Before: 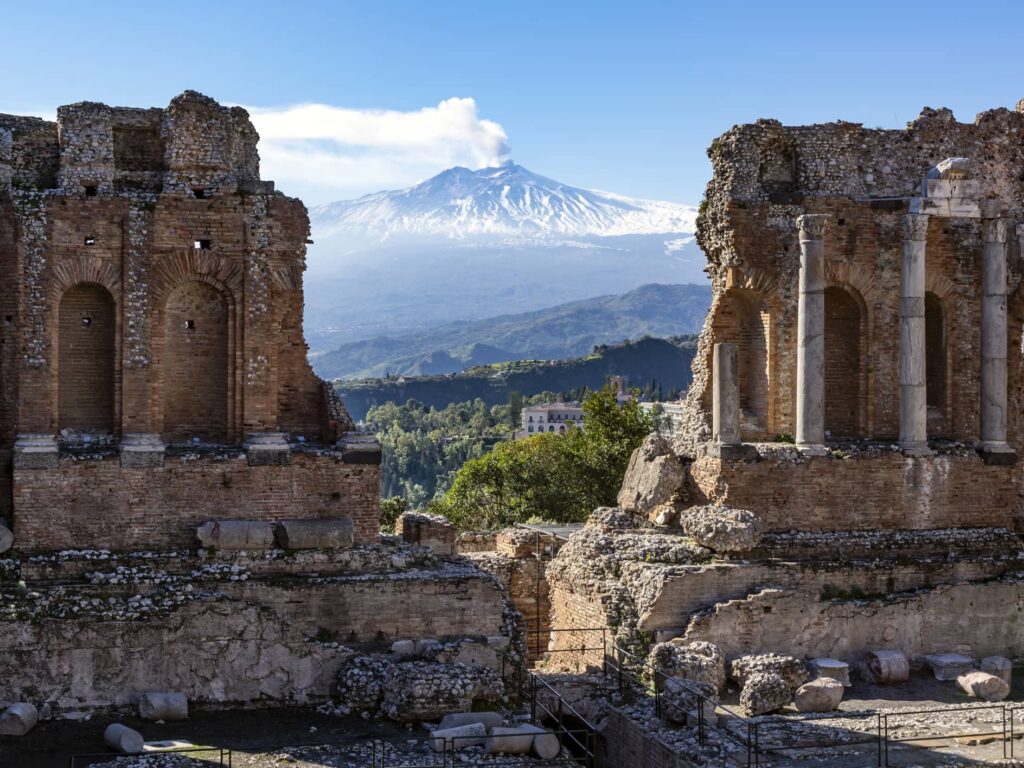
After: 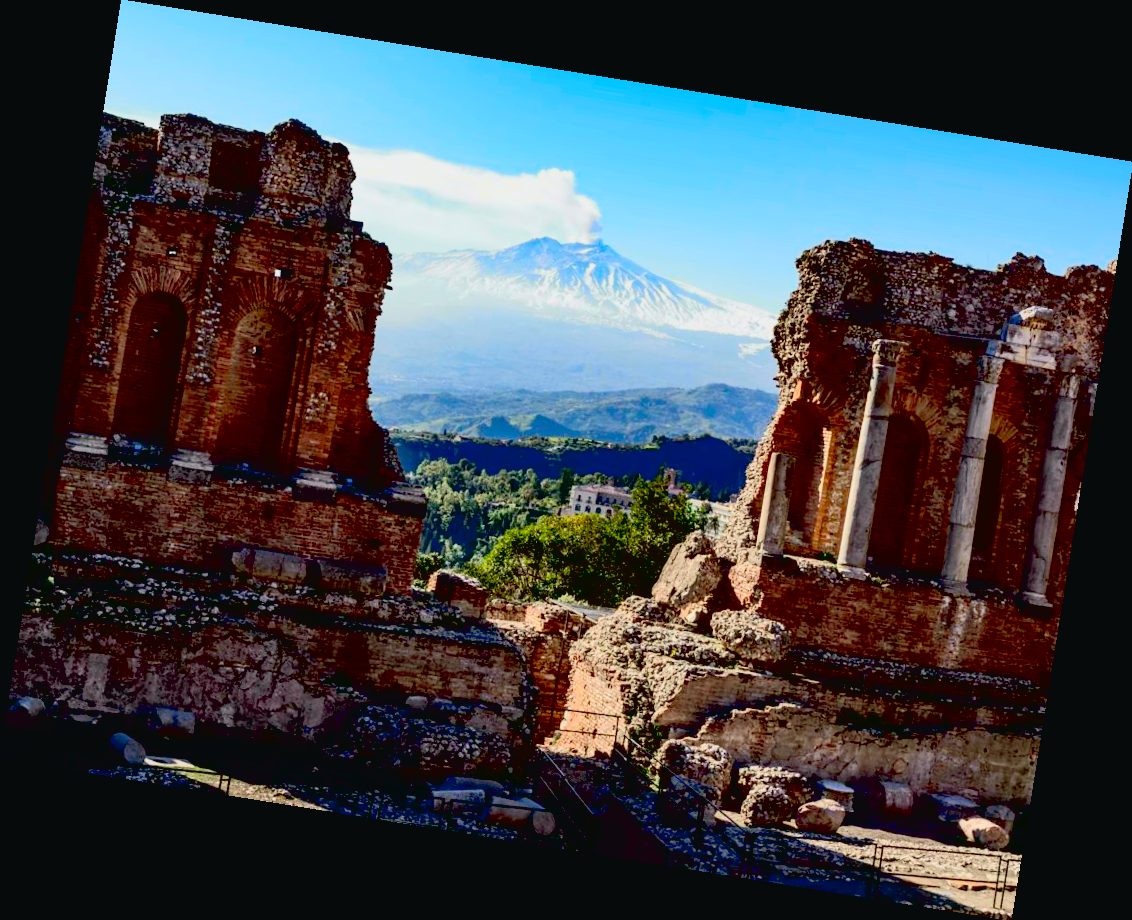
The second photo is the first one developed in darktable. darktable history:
exposure: black level correction 0.047, exposure 0.013 EV, compensate highlight preservation false
rotate and perspective: rotation 9.12°, automatic cropping off
tone curve: curves: ch0 [(0, 0.026) (0.181, 0.223) (0.405, 0.46) (0.456, 0.528) (0.634, 0.728) (0.877, 0.89) (0.984, 0.935)]; ch1 [(0, 0) (0.443, 0.43) (0.492, 0.488) (0.566, 0.579) (0.595, 0.625) (0.65, 0.657) (0.696, 0.725) (1, 1)]; ch2 [(0, 0) (0.33, 0.301) (0.421, 0.443) (0.447, 0.489) (0.495, 0.494) (0.537, 0.57) (0.586, 0.591) (0.663, 0.686) (1, 1)], color space Lab, independent channels, preserve colors none
